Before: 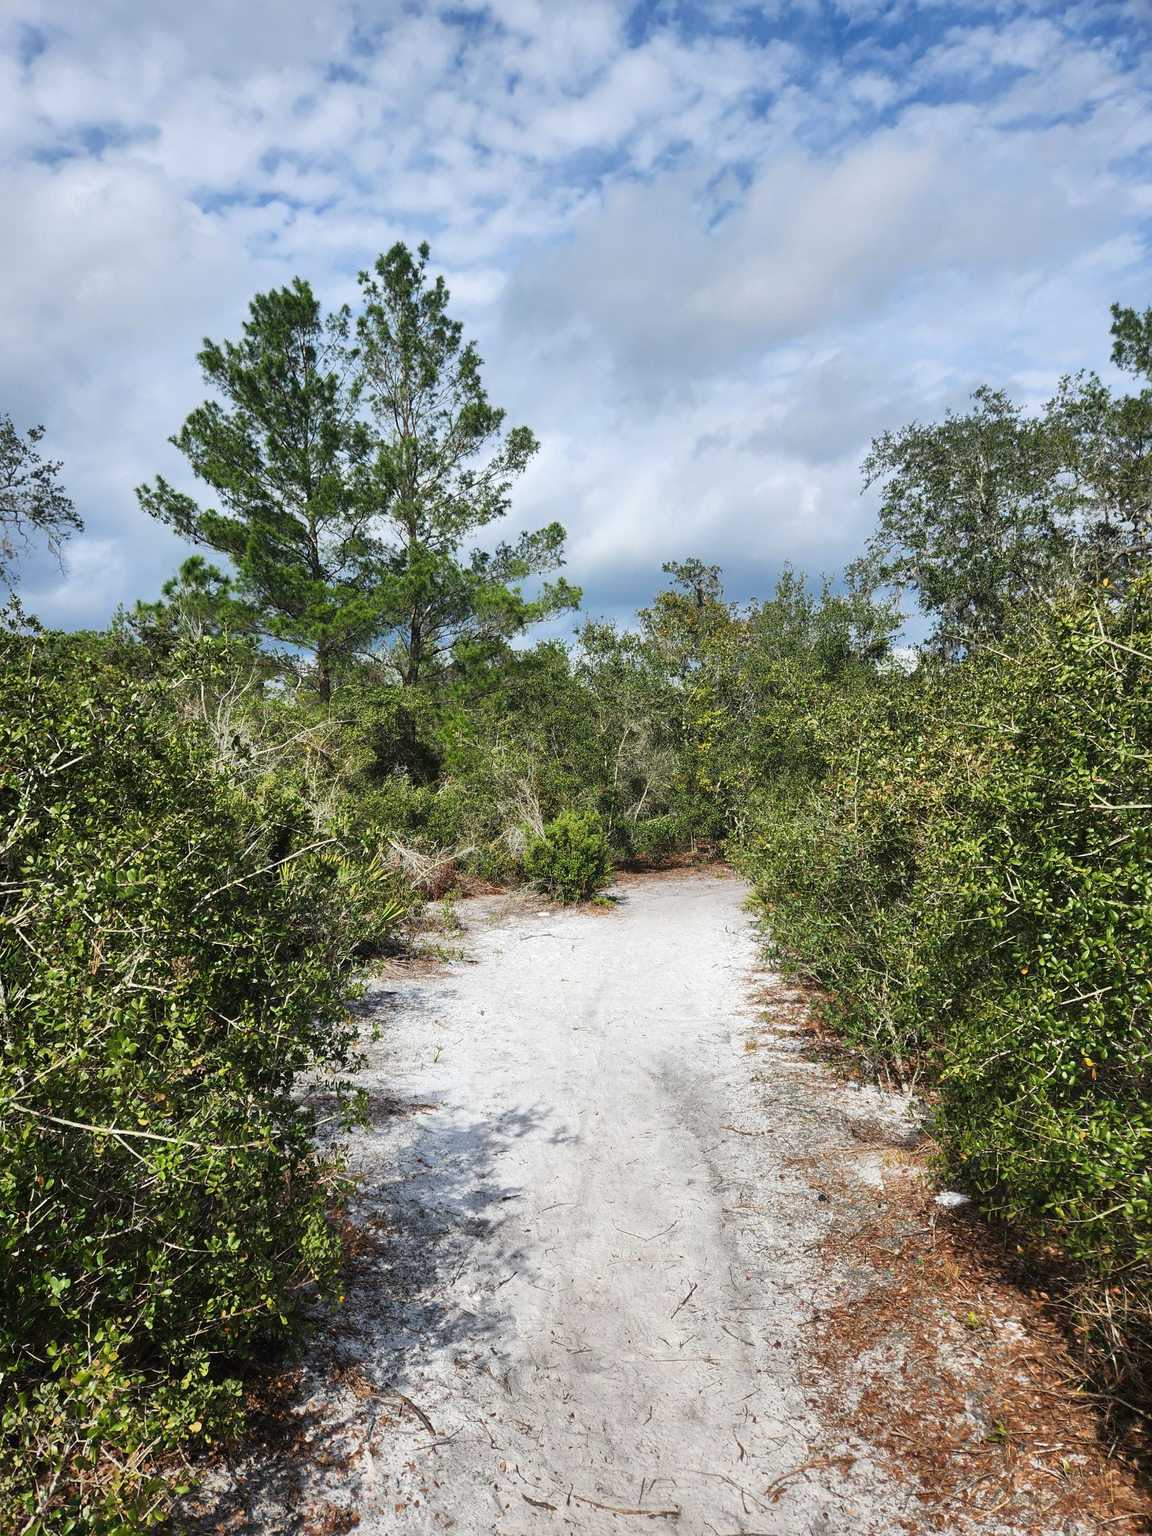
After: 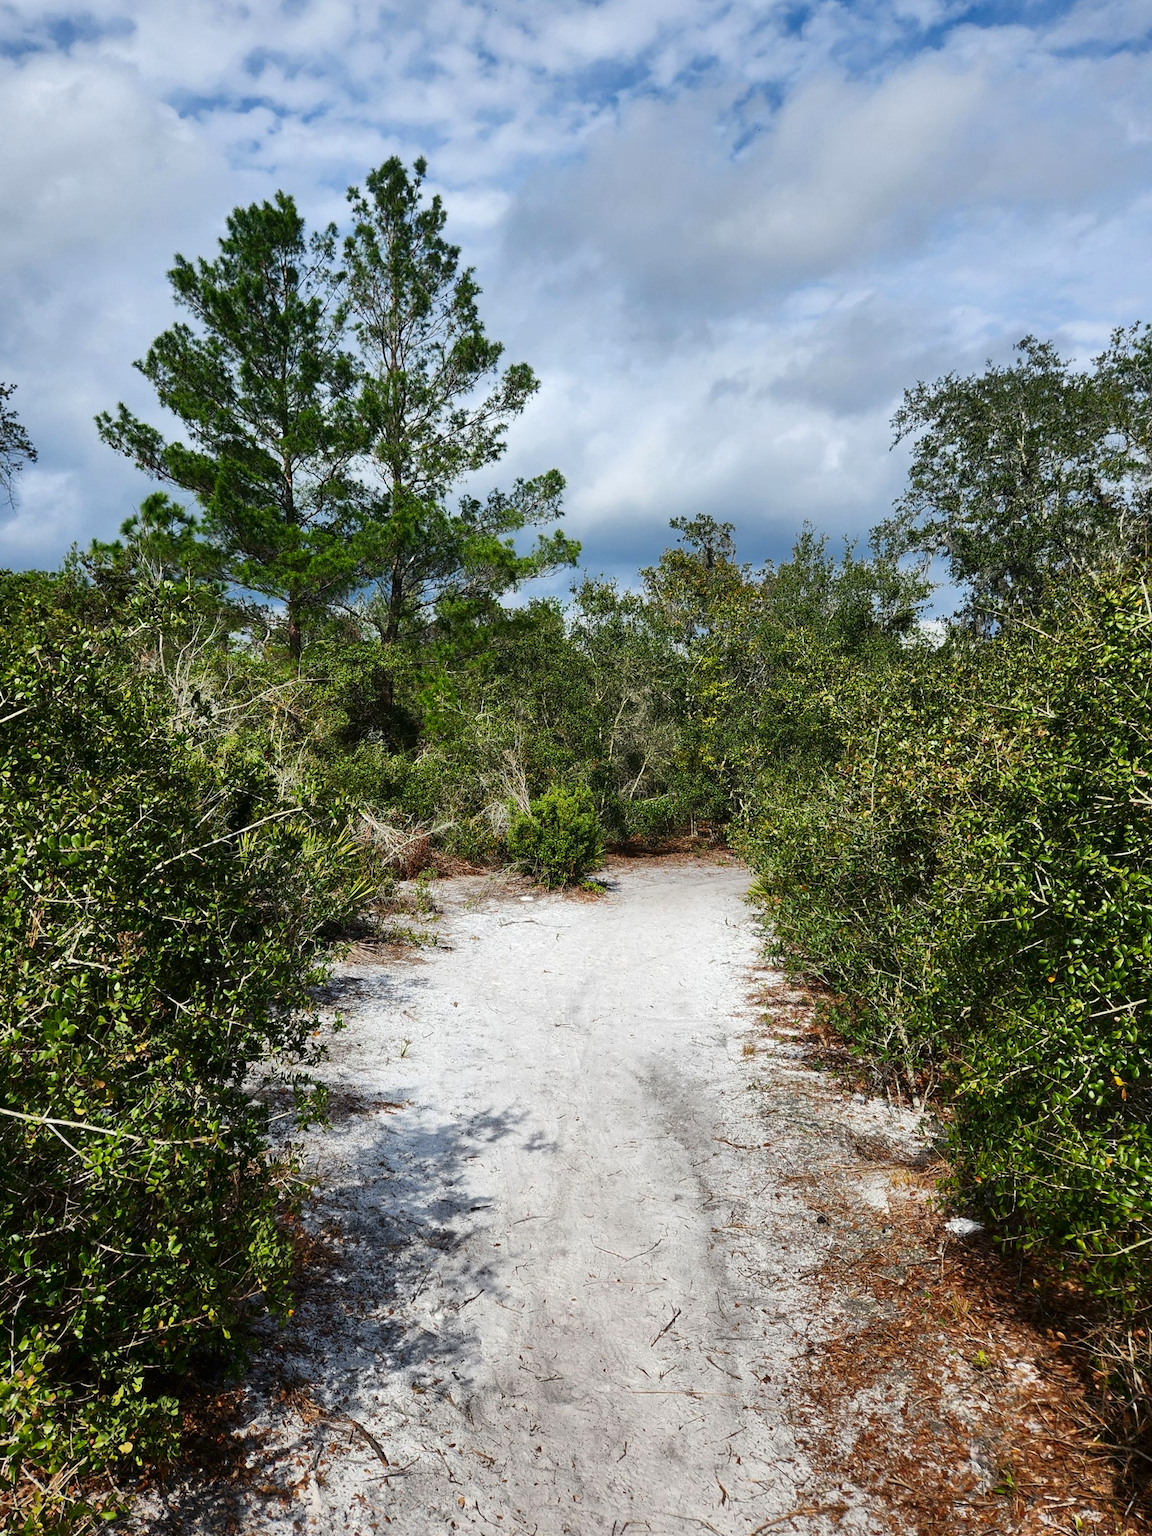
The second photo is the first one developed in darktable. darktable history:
contrast brightness saturation: contrast 0.07, brightness -0.14, saturation 0.11
crop and rotate: angle -1.96°, left 3.097%, top 4.154%, right 1.586%, bottom 0.529%
